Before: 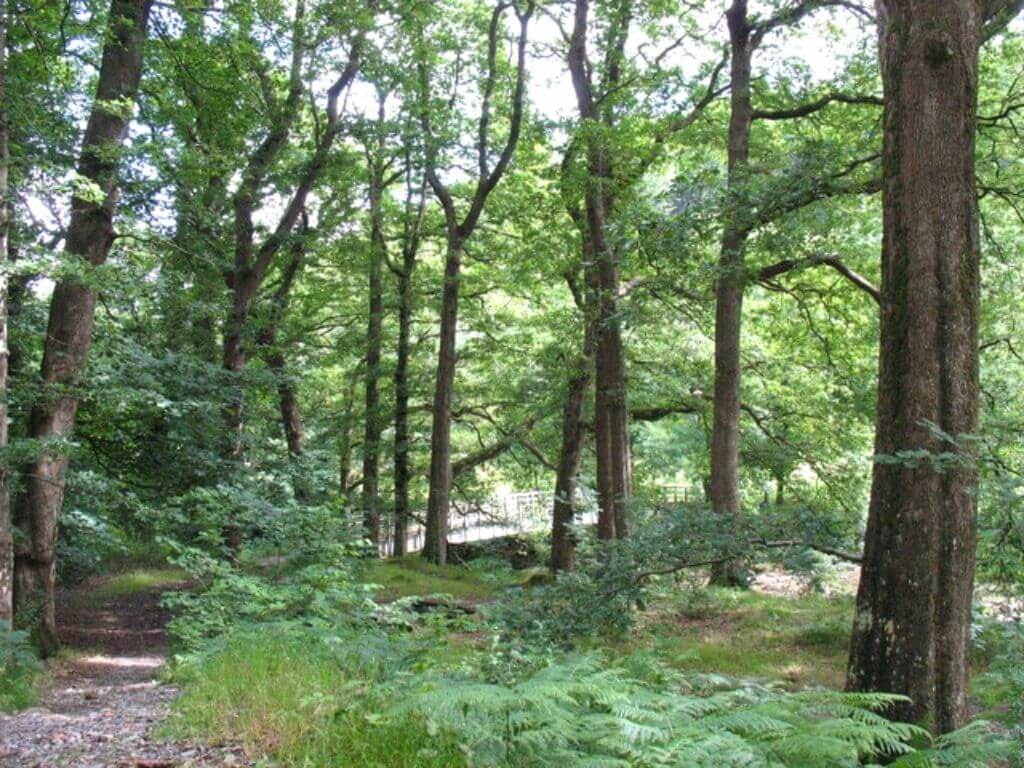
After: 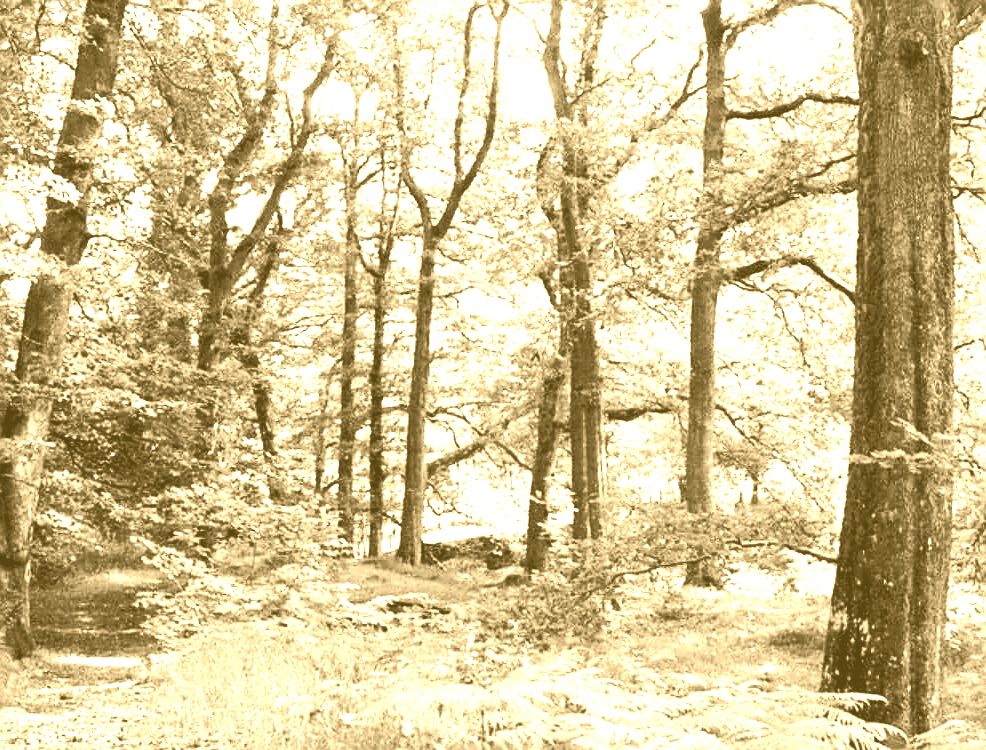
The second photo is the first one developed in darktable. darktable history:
color balance rgb: shadows lift › chroma 4.41%, shadows lift › hue 27°, power › chroma 2.5%, power › hue 70°, highlights gain › chroma 1%, highlights gain › hue 27°, saturation formula JzAzBz (2021)
colorize: hue 36°, source mix 100%
exposure: black level correction 0.012, exposure 0.7 EV, compensate exposure bias true, compensate highlight preservation false
base curve: curves: ch0 [(0, 0) (0.073, 0.04) (0.157, 0.139) (0.492, 0.492) (0.758, 0.758) (1, 1)], preserve colors none
sharpen: on, module defaults
contrast brightness saturation: saturation -0.04
crop and rotate: left 2.536%, right 1.107%, bottom 2.246%
